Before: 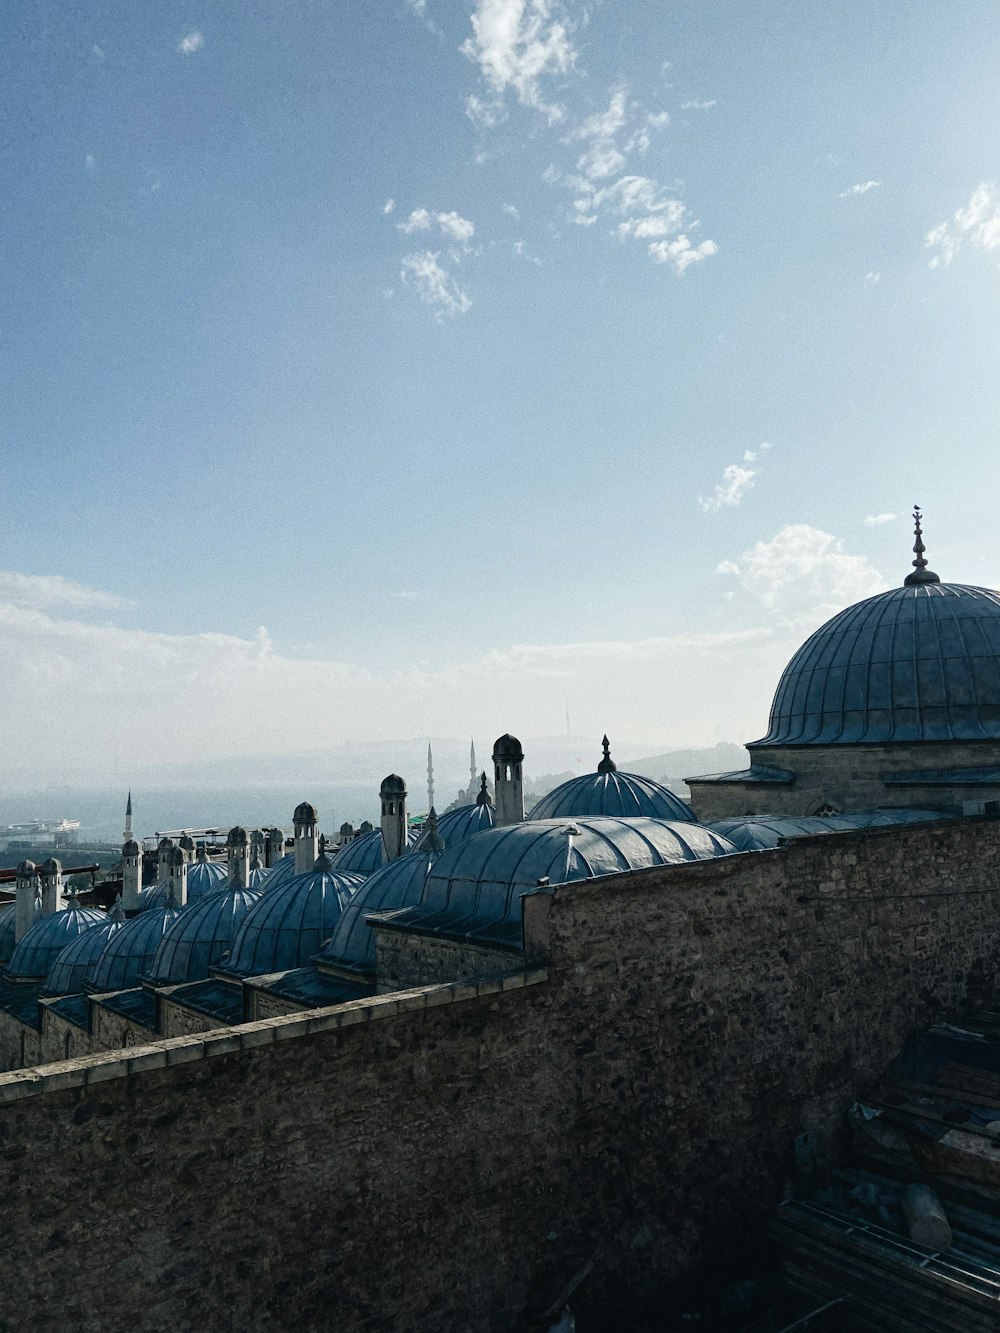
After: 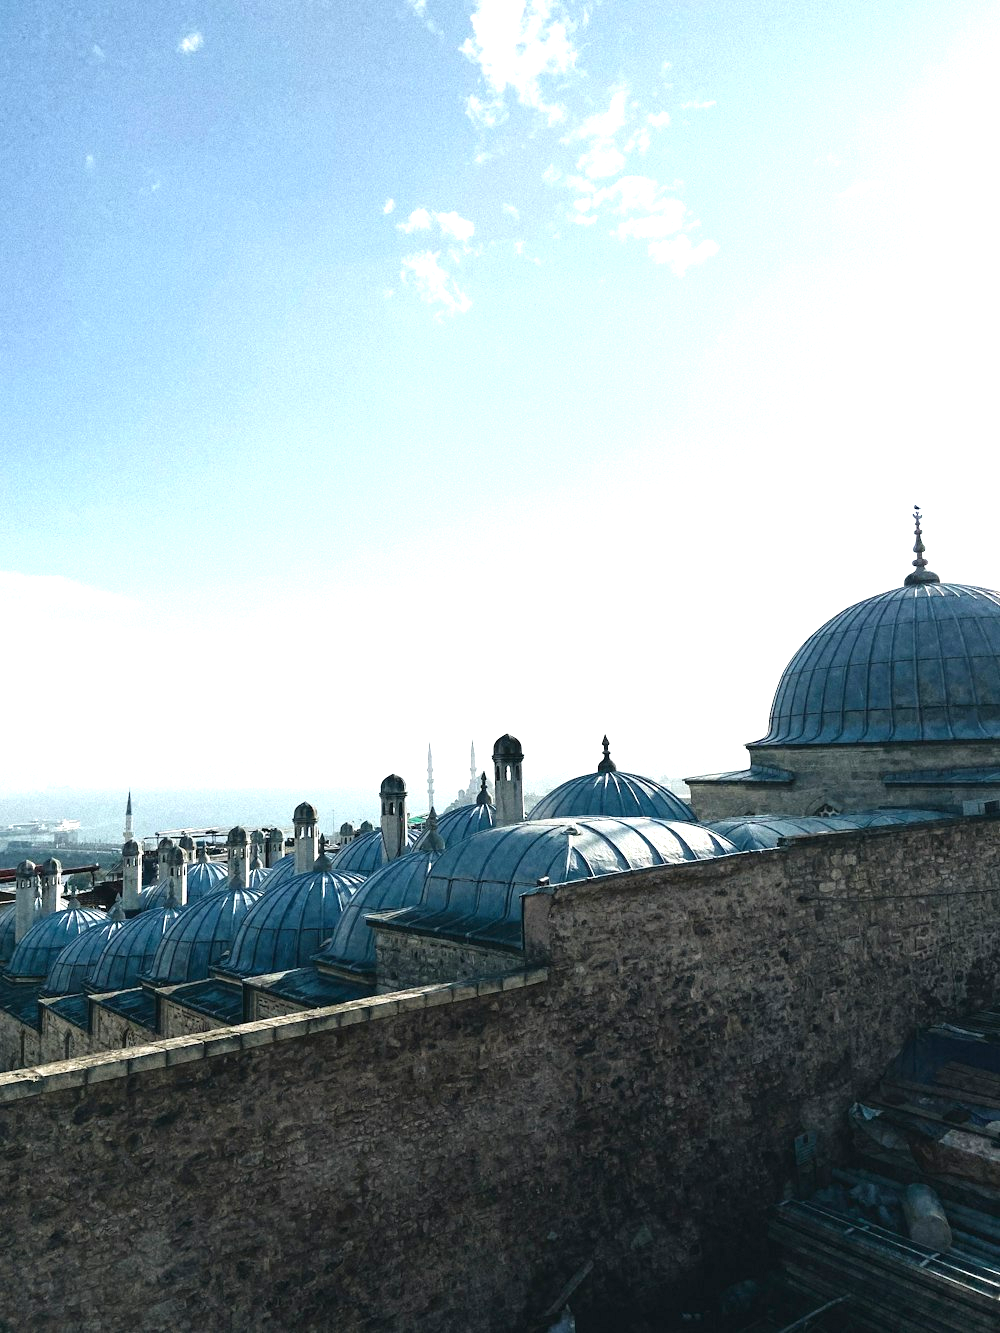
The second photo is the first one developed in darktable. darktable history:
exposure: black level correction 0, exposure 1.1 EV, compensate exposure bias true, compensate highlight preservation false
tone equalizer: on, module defaults
